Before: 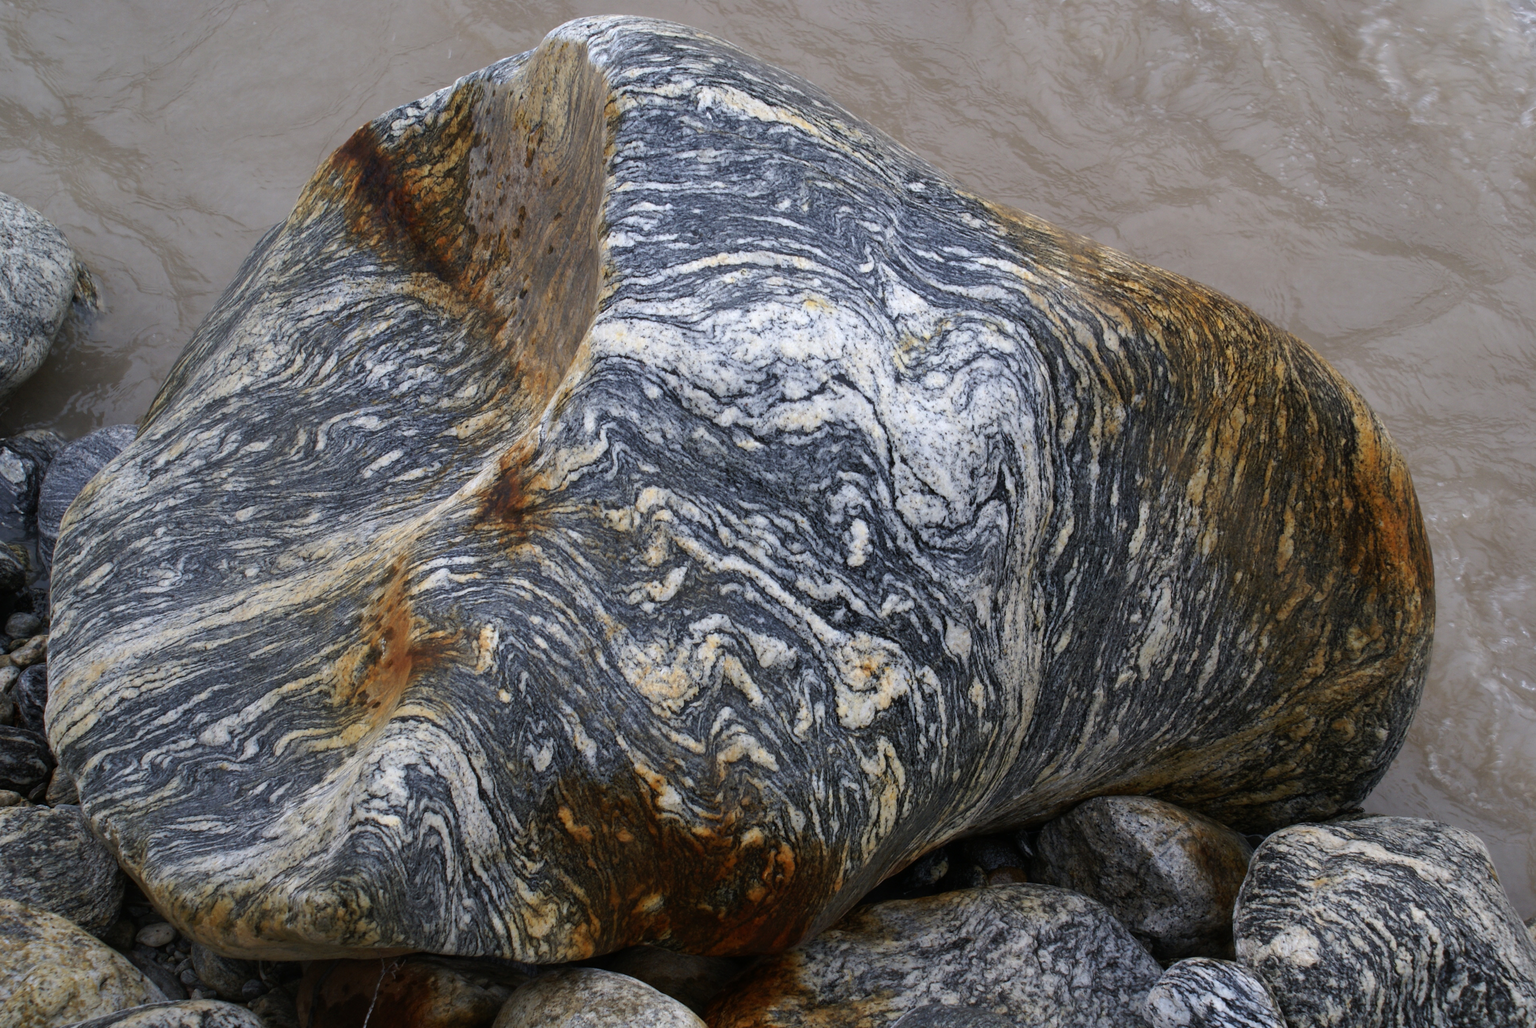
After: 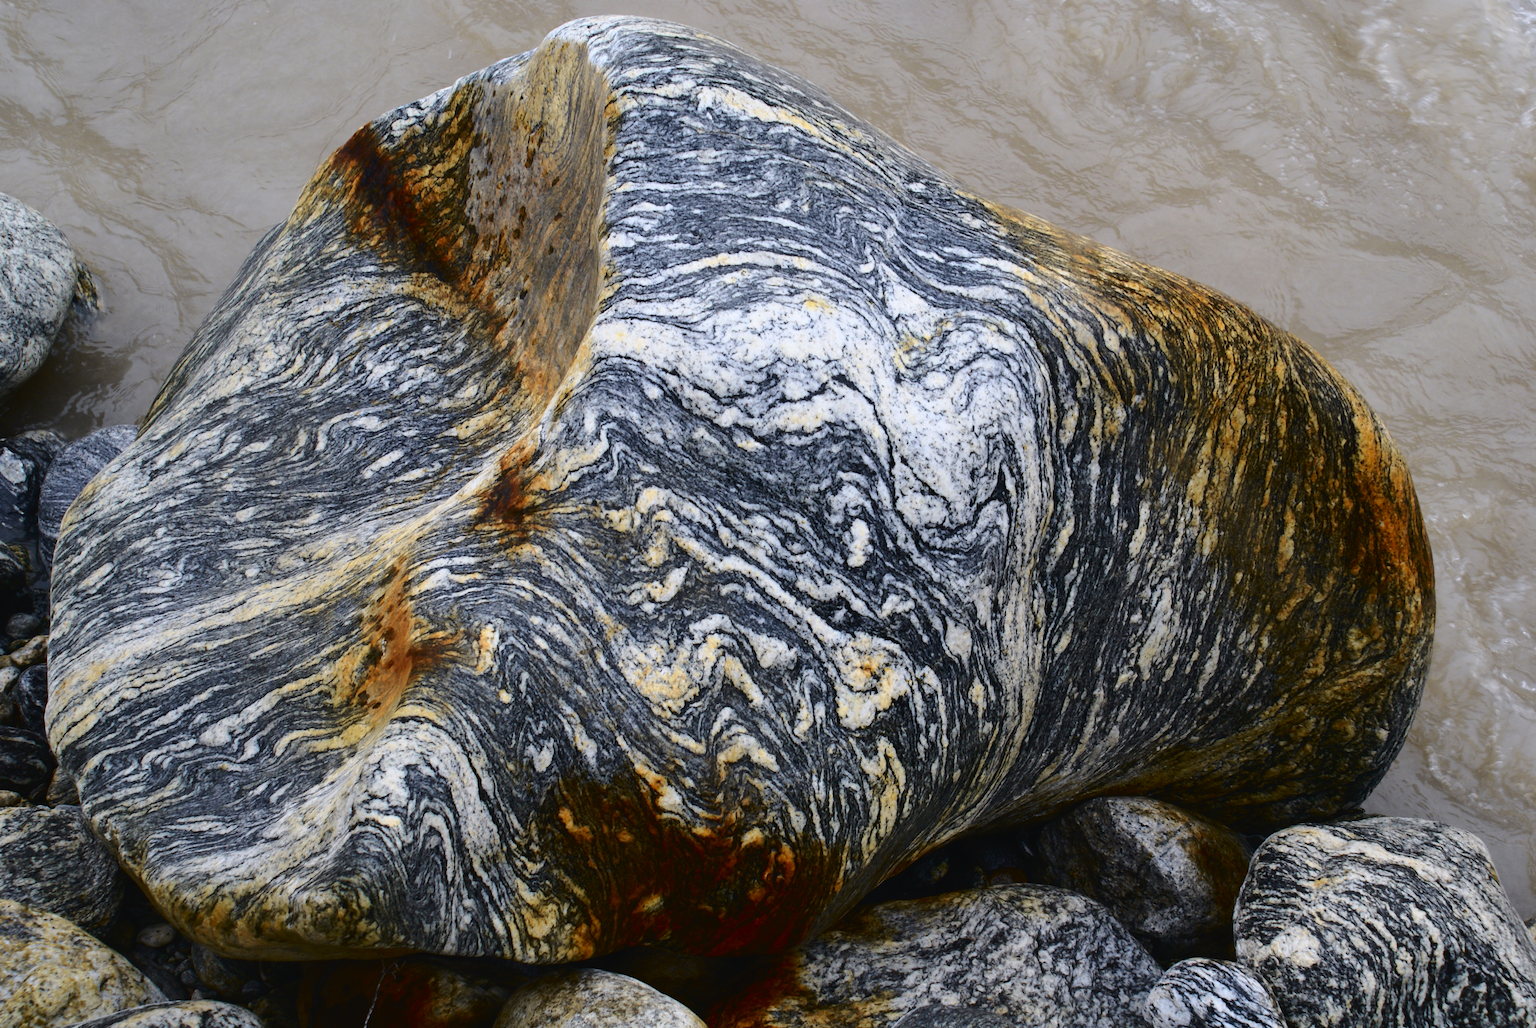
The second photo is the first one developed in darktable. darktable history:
tone curve: curves: ch0 [(0, 0.023) (0.132, 0.075) (0.256, 0.2) (0.454, 0.495) (0.708, 0.78) (0.844, 0.896) (1, 0.98)]; ch1 [(0, 0) (0.37, 0.308) (0.478, 0.46) (0.499, 0.5) (0.513, 0.508) (0.526, 0.533) (0.59, 0.612) (0.764, 0.804) (1, 1)]; ch2 [(0, 0) (0.312, 0.313) (0.461, 0.454) (0.48, 0.477) (0.503, 0.5) (0.526, 0.54) (0.564, 0.595) (0.631, 0.676) (0.713, 0.767) (0.985, 0.966)], color space Lab, independent channels
